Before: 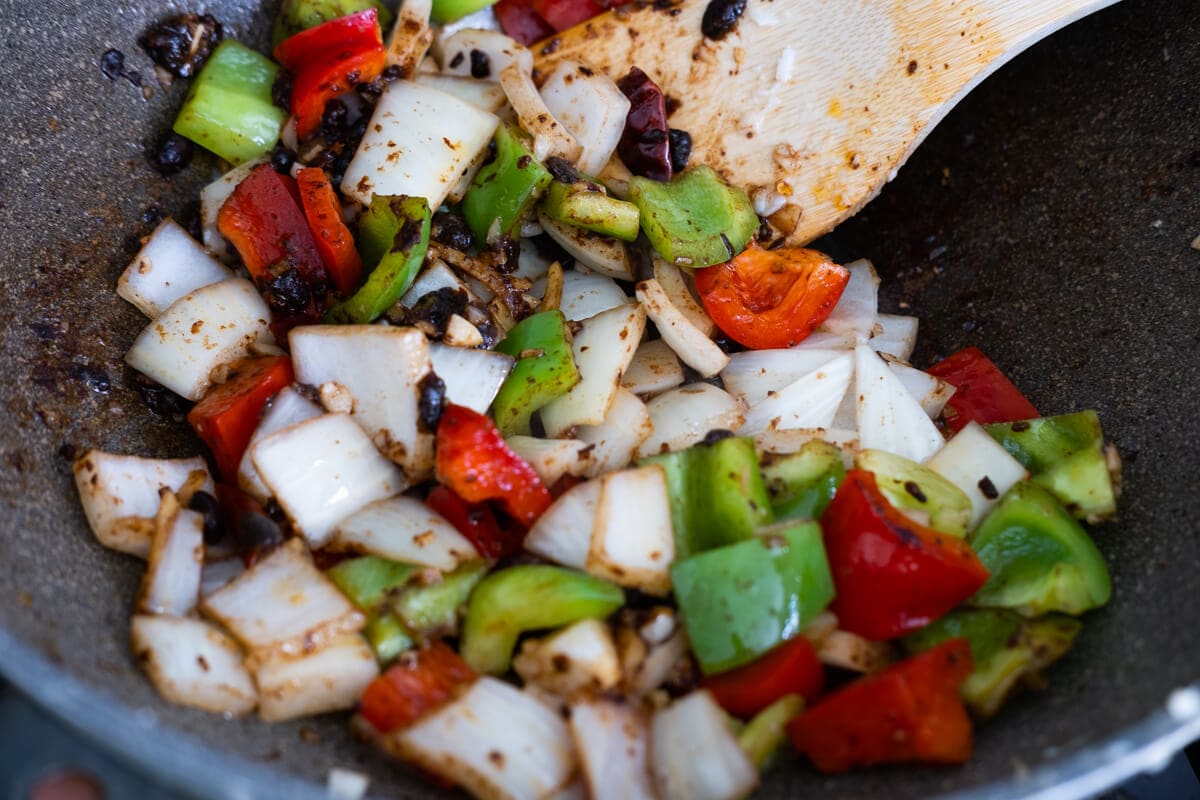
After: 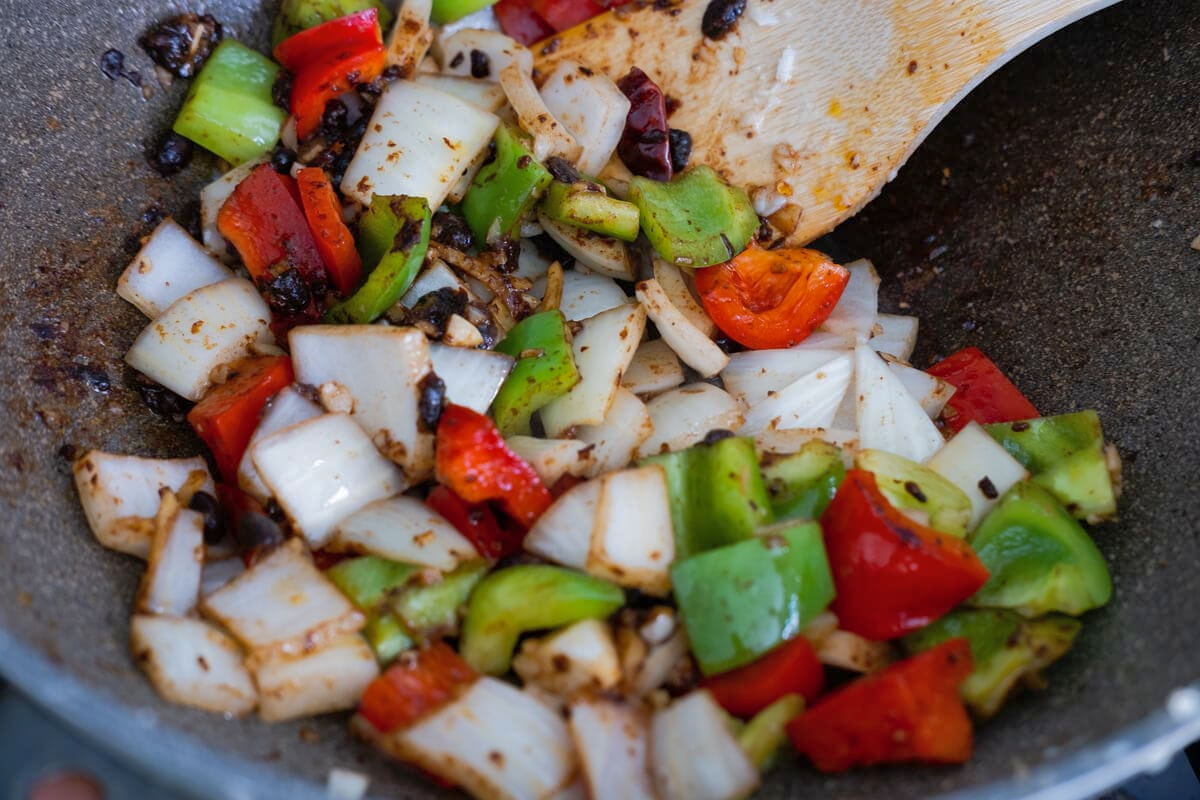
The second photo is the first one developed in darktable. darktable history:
shadows and highlights: highlights -60
exposure: compensate highlight preservation false
